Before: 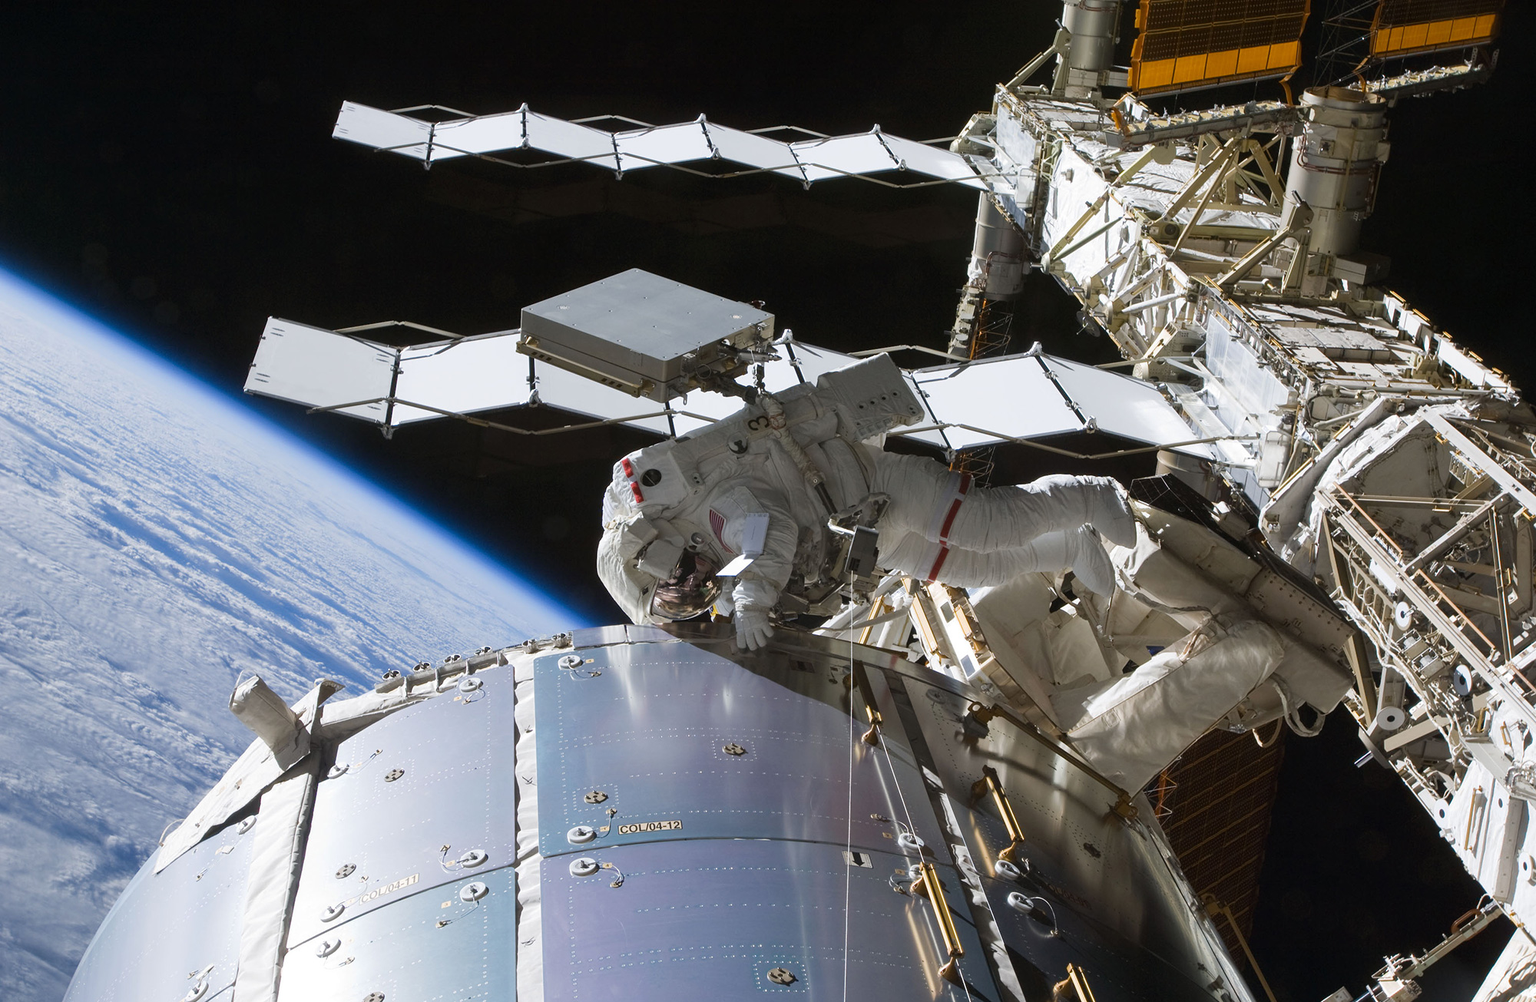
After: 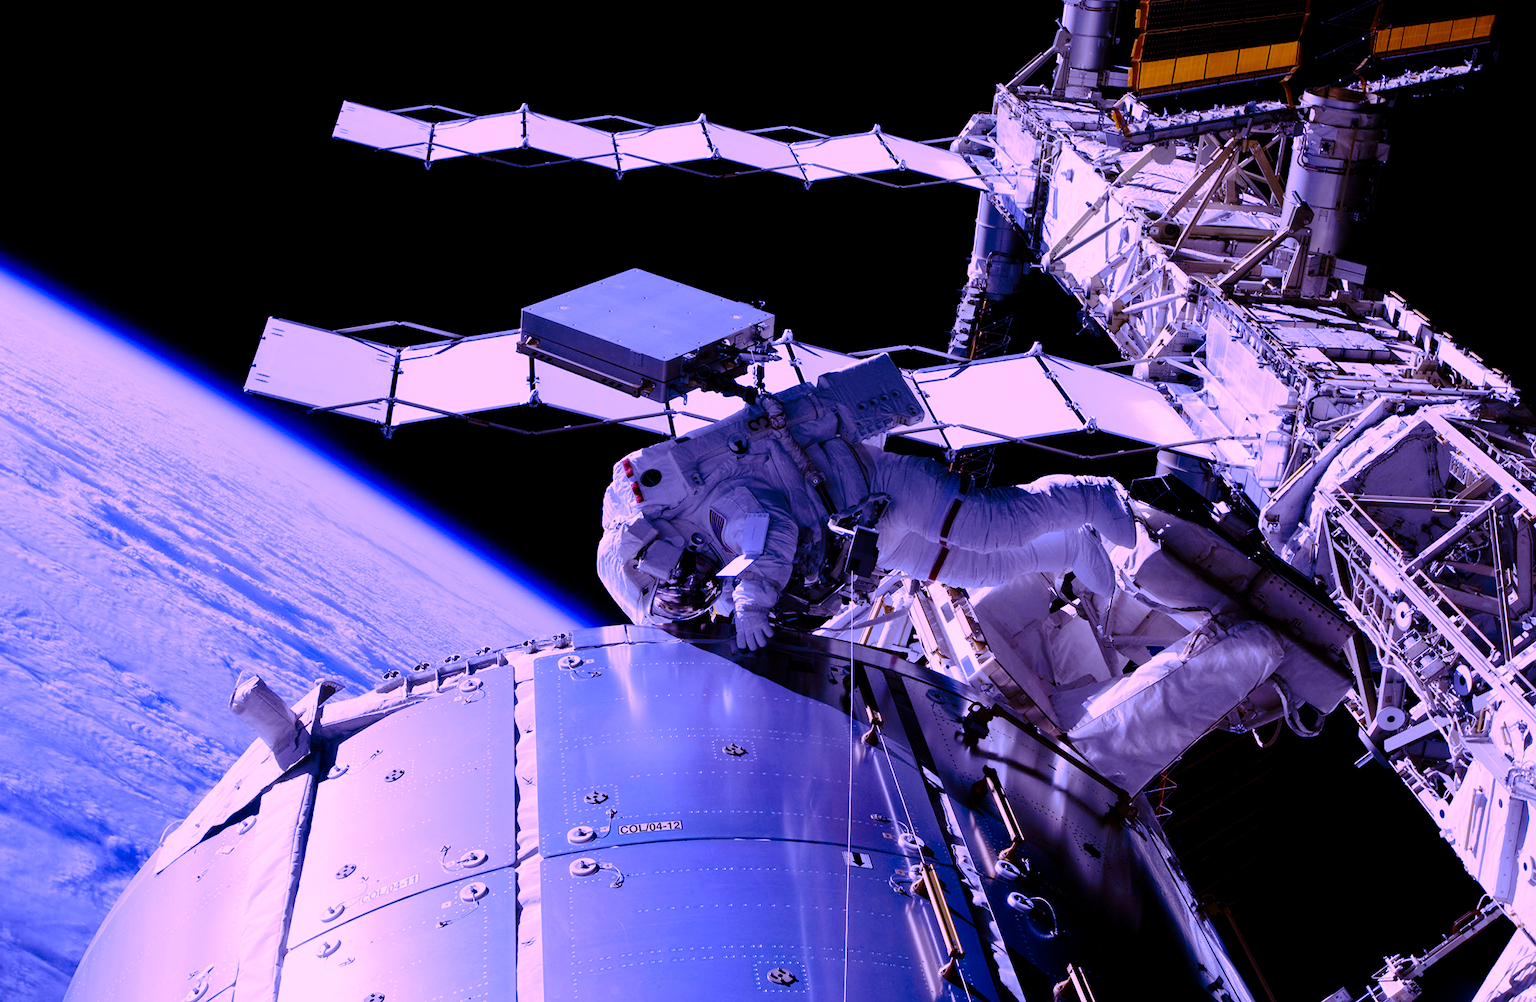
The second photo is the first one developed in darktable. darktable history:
tone curve: curves: ch0 [(0, 0) (0.003, 0) (0.011, 0.001) (0.025, 0.001) (0.044, 0.002) (0.069, 0.007) (0.1, 0.015) (0.136, 0.027) (0.177, 0.066) (0.224, 0.122) (0.277, 0.219) (0.335, 0.327) (0.399, 0.432) (0.468, 0.527) (0.543, 0.615) (0.623, 0.695) (0.709, 0.777) (0.801, 0.874) (0.898, 0.973) (1, 1)], preserve colors none
color contrast: green-magenta contrast 0.8, blue-yellow contrast 1.1, unbound 0
exposure: black level correction 0.011, exposure -0.478 EV, compensate highlight preservation false
color calibration: illuminant custom, x 0.379, y 0.481, temperature 4443.07 K
white balance: red 0.983, blue 1.036
